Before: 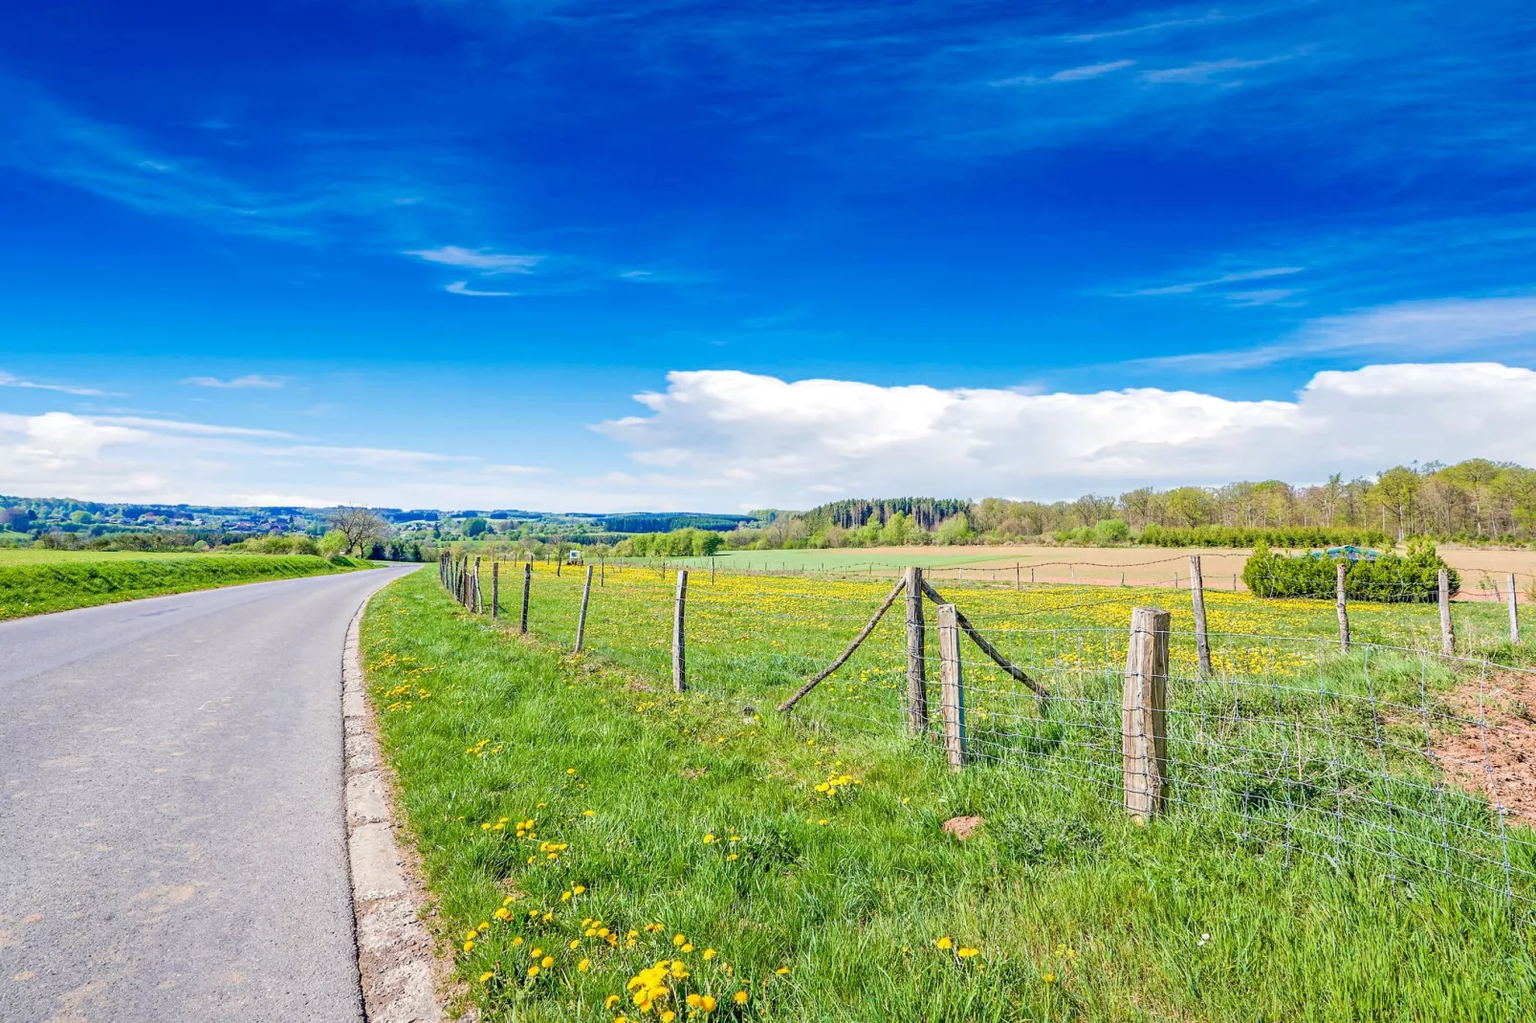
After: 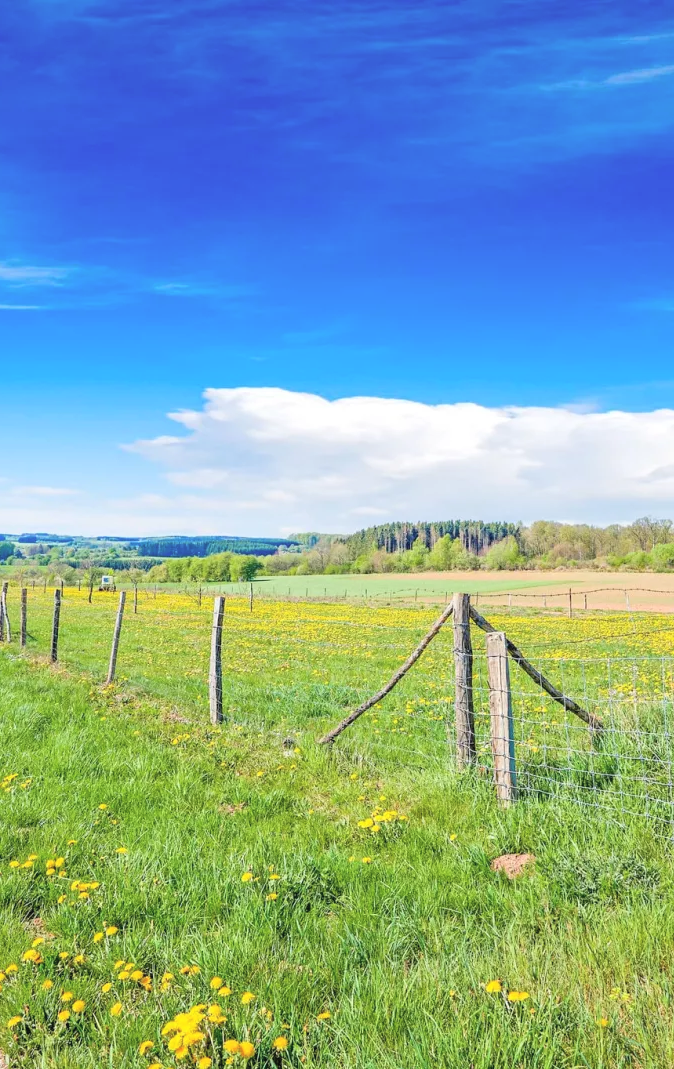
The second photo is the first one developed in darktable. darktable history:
contrast brightness saturation: brightness 0.144
crop: left 30.789%, right 27.185%
